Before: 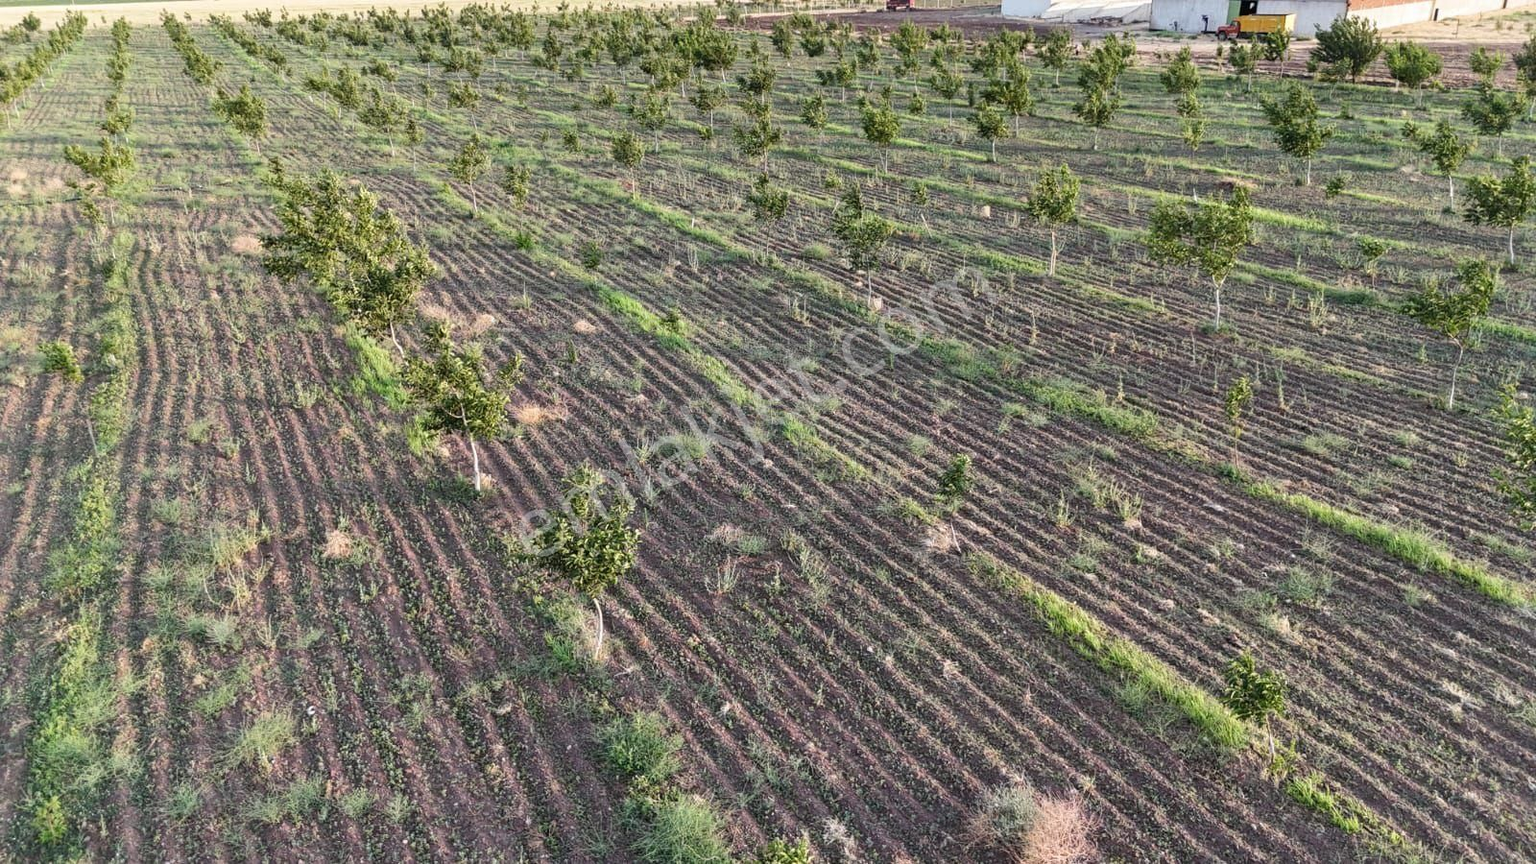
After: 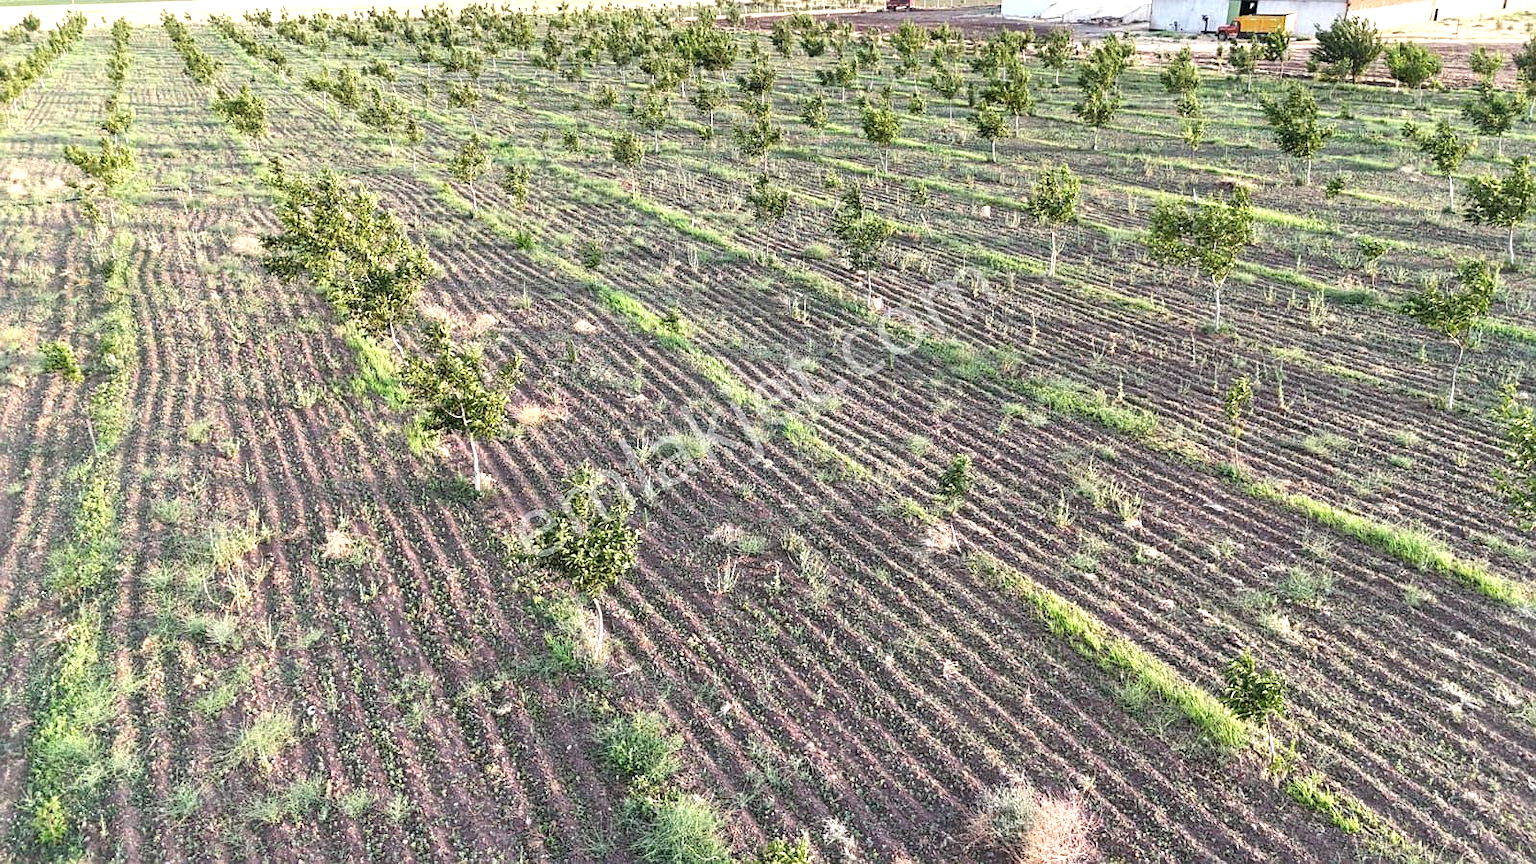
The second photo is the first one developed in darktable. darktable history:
sharpen: radius 1.559, amount 0.373, threshold 1.271
exposure: exposure 0.722 EV, compensate highlight preservation false
